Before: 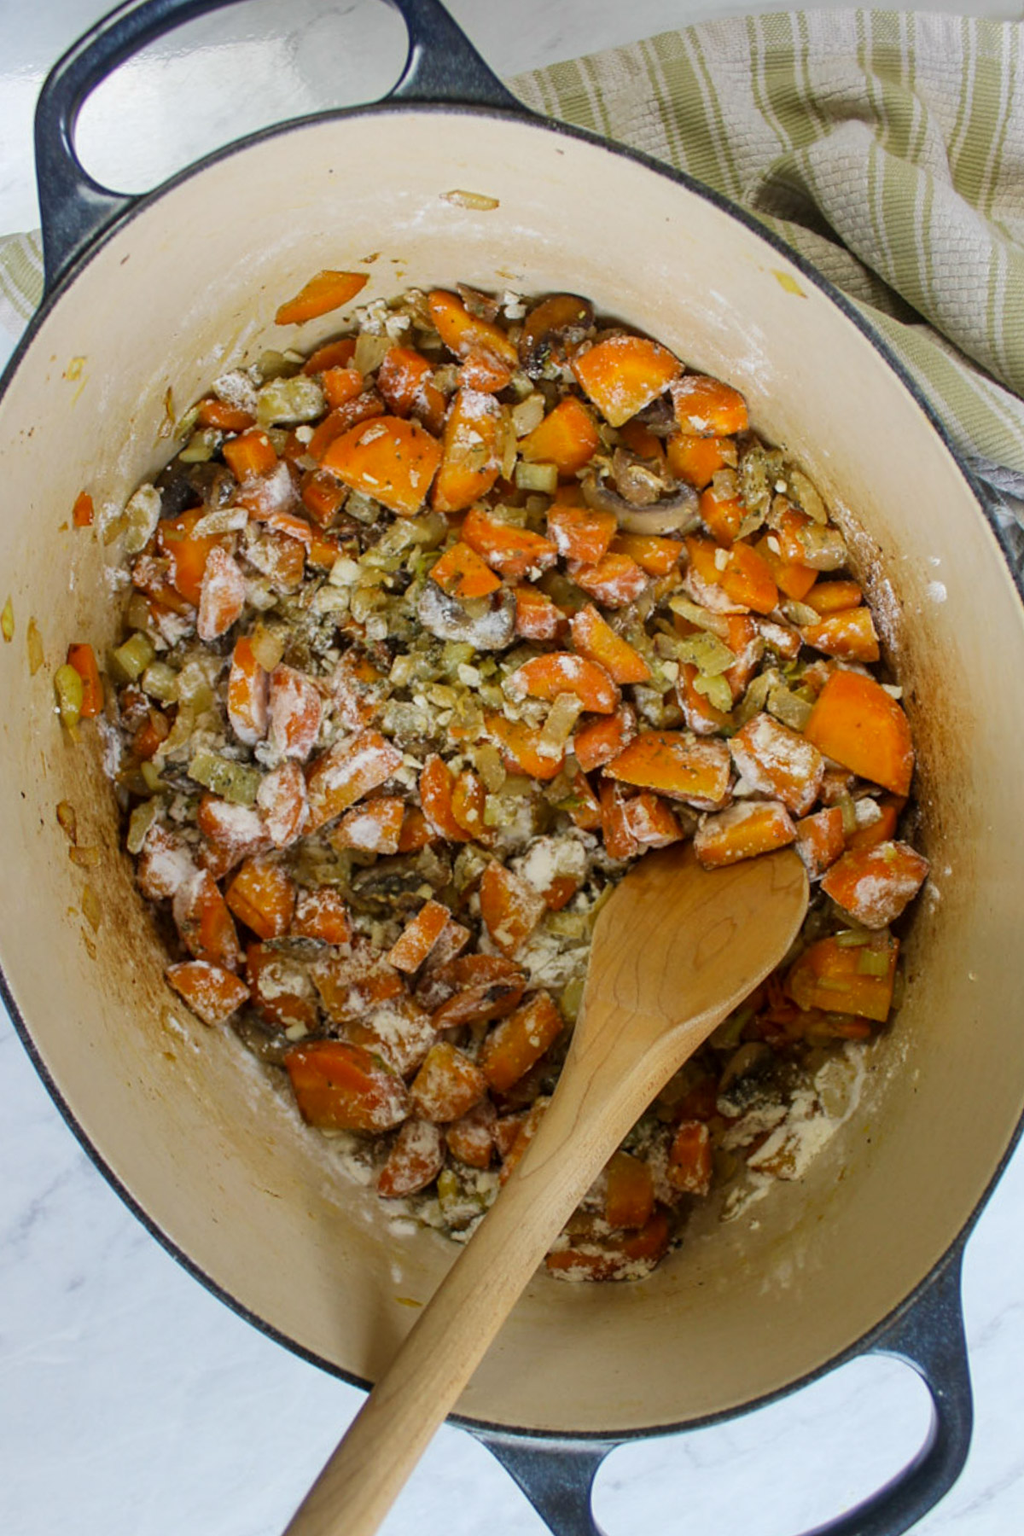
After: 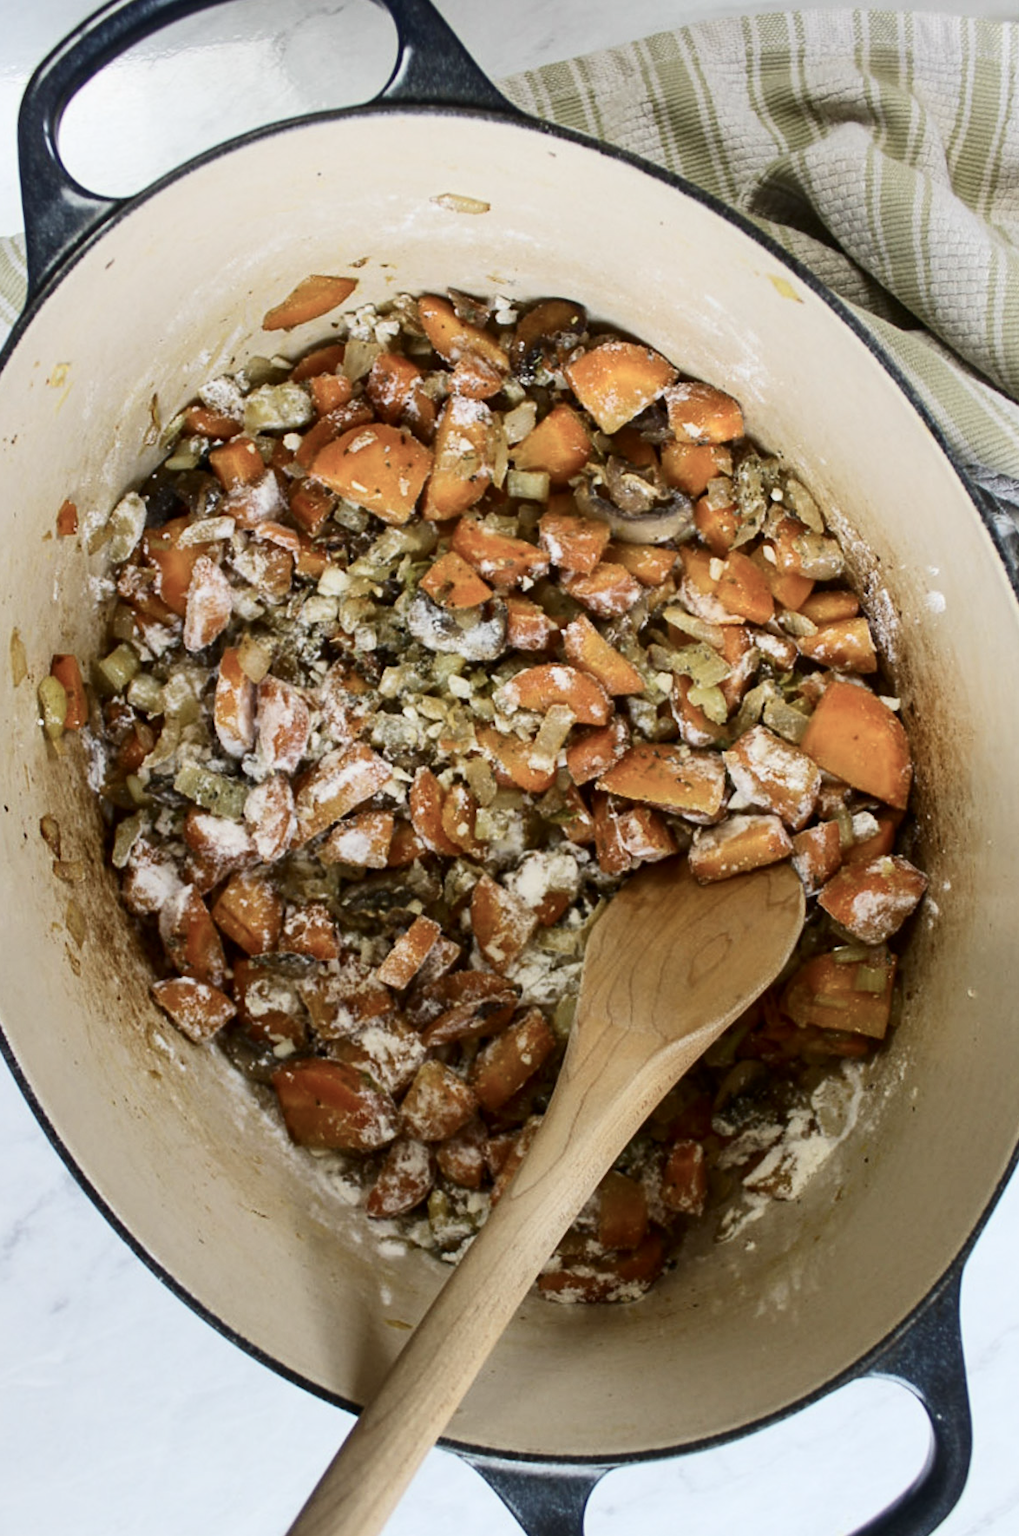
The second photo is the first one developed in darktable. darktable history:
crop: left 1.739%, right 0.277%, bottom 1.65%
contrast brightness saturation: contrast 0.247, saturation -0.315
